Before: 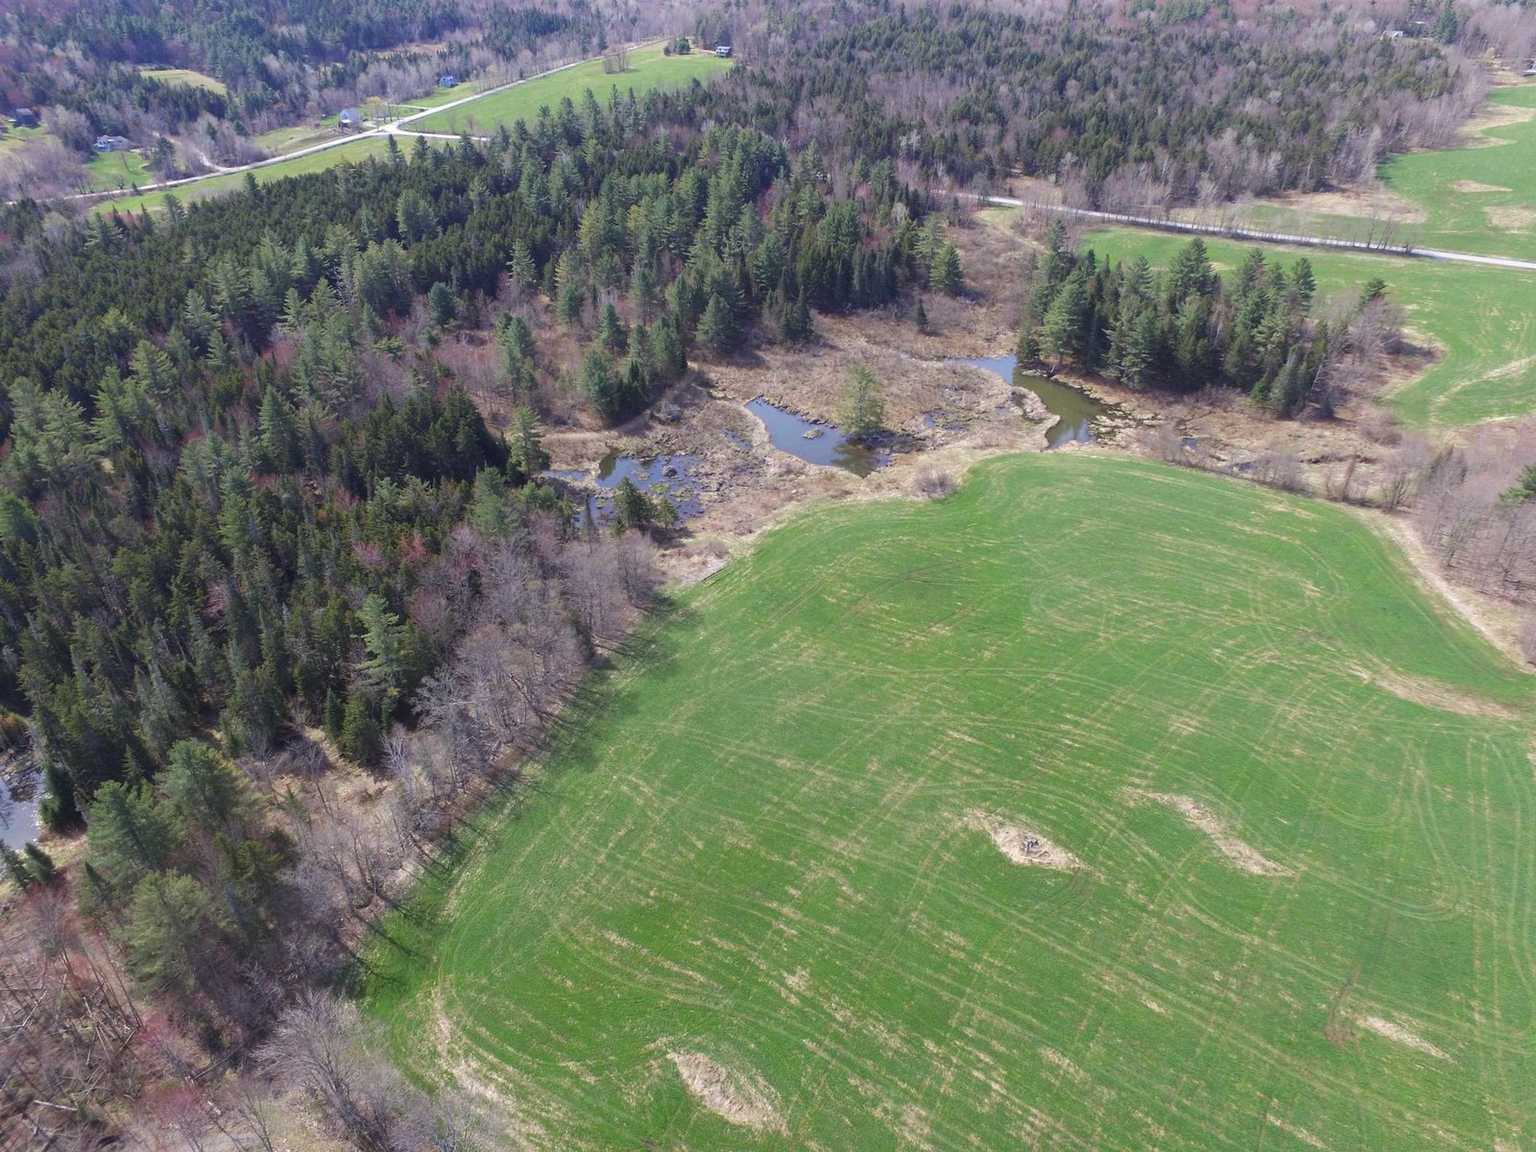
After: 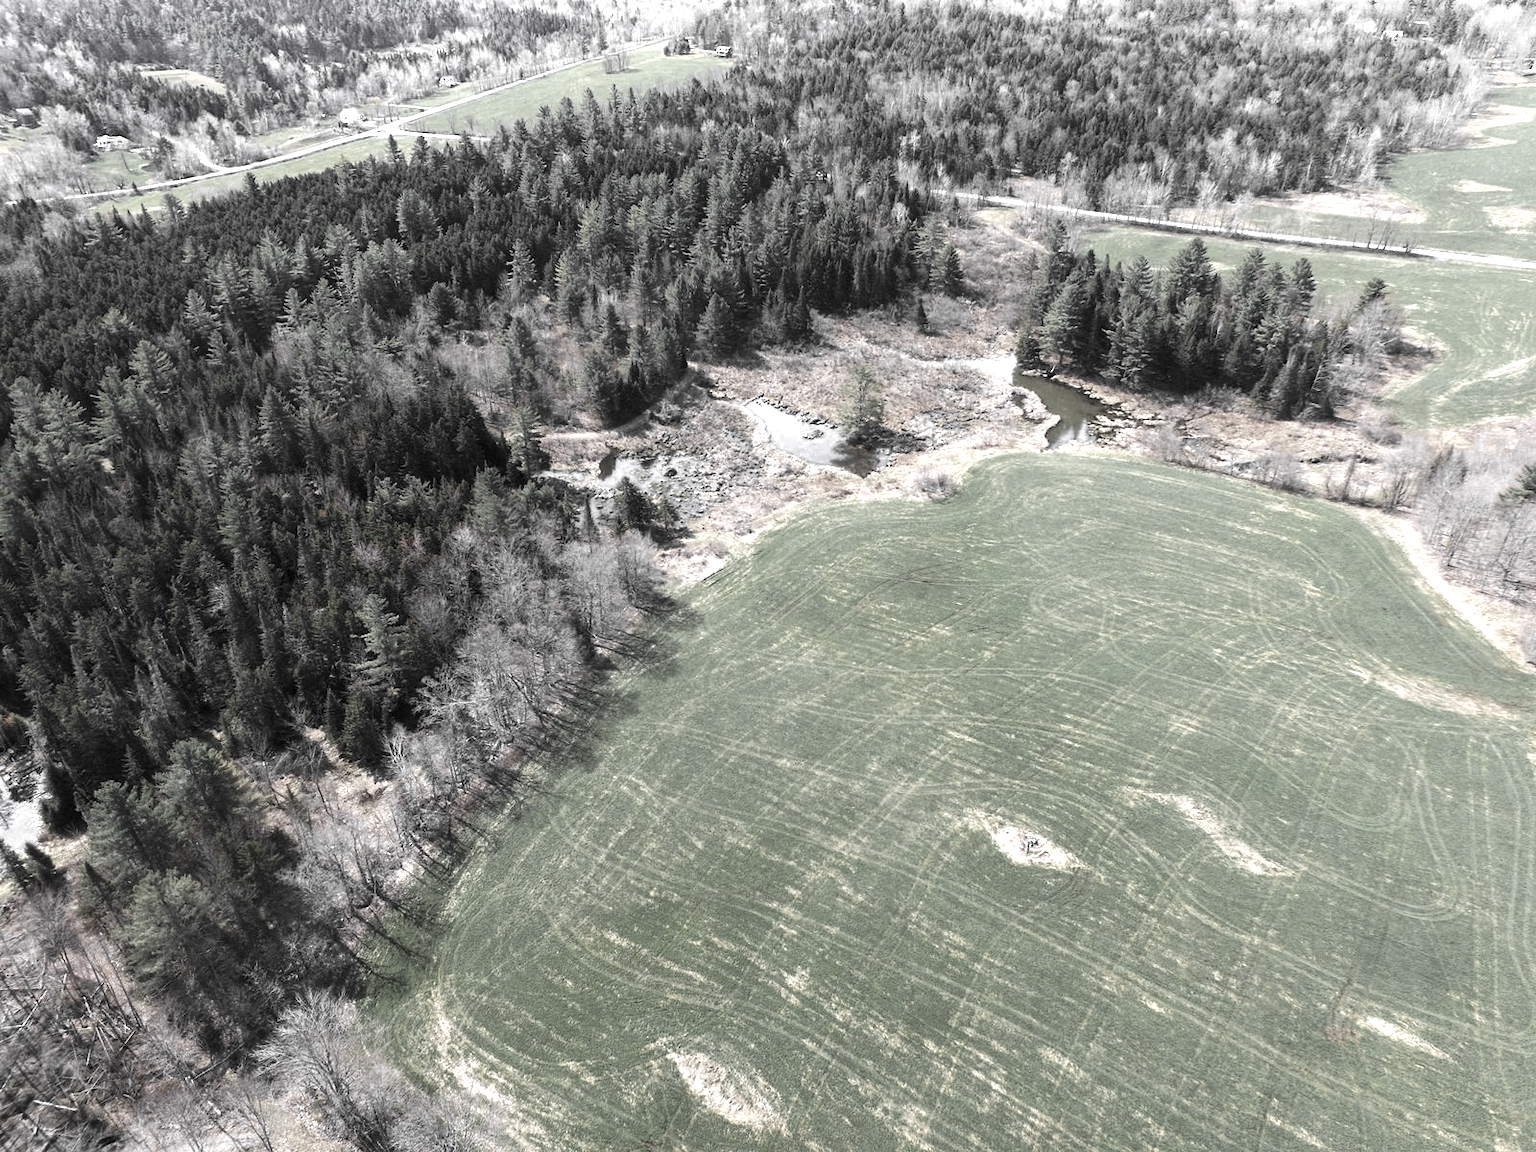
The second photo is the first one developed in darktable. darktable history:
tone equalizer: -8 EV -1.08 EV, -7 EV -1.01 EV, -6 EV -0.867 EV, -5 EV -0.578 EV, -3 EV 0.578 EV, -2 EV 0.867 EV, -1 EV 1.01 EV, +0 EV 1.08 EV, edges refinement/feathering 500, mask exposure compensation -1.57 EV, preserve details no
local contrast: highlights 100%, shadows 100%, detail 120%, midtone range 0.2
color zones: curves: ch0 [(0, 0.613) (0.01, 0.613) (0.245, 0.448) (0.498, 0.529) (0.642, 0.665) (0.879, 0.777) (0.99, 0.613)]; ch1 [(0, 0.035) (0.121, 0.189) (0.259, 0.197) (0.415, 0.061) (0.589, 0.022) (0.732, 0.022) (0.857, 0.026) (0.991, 0.053)]
